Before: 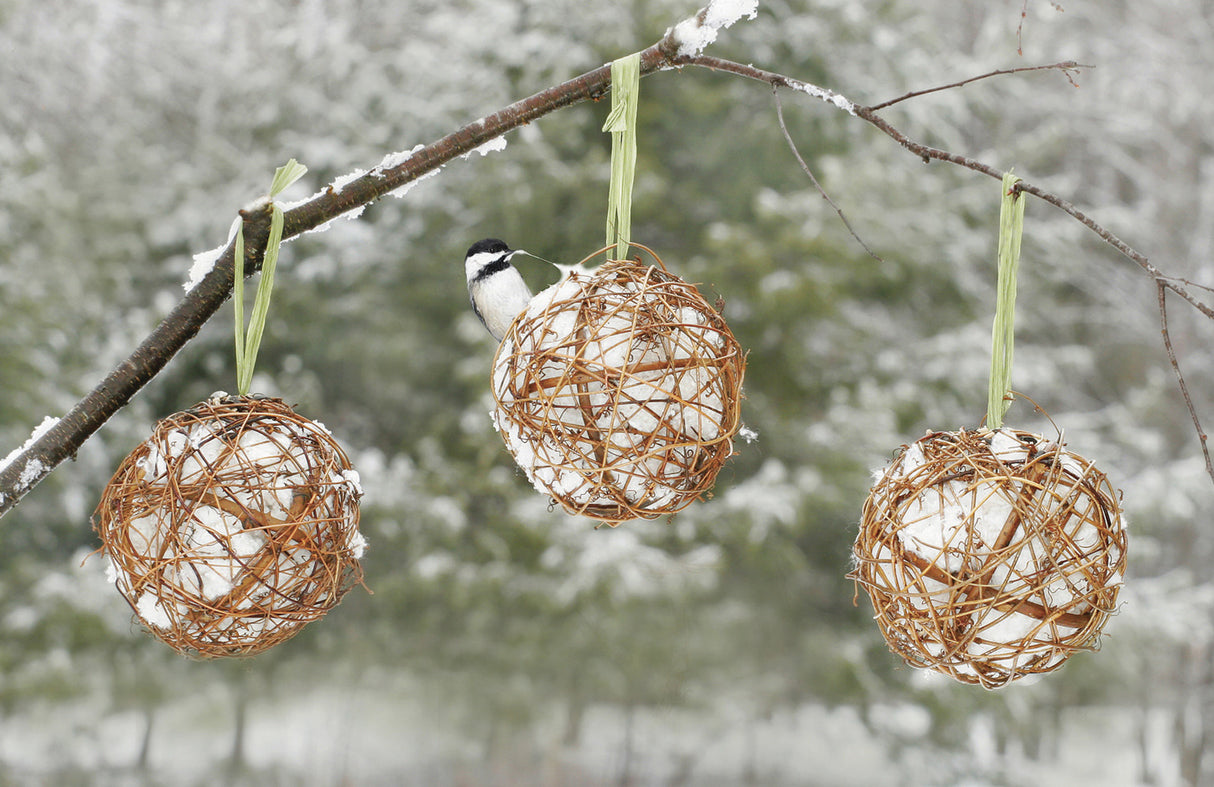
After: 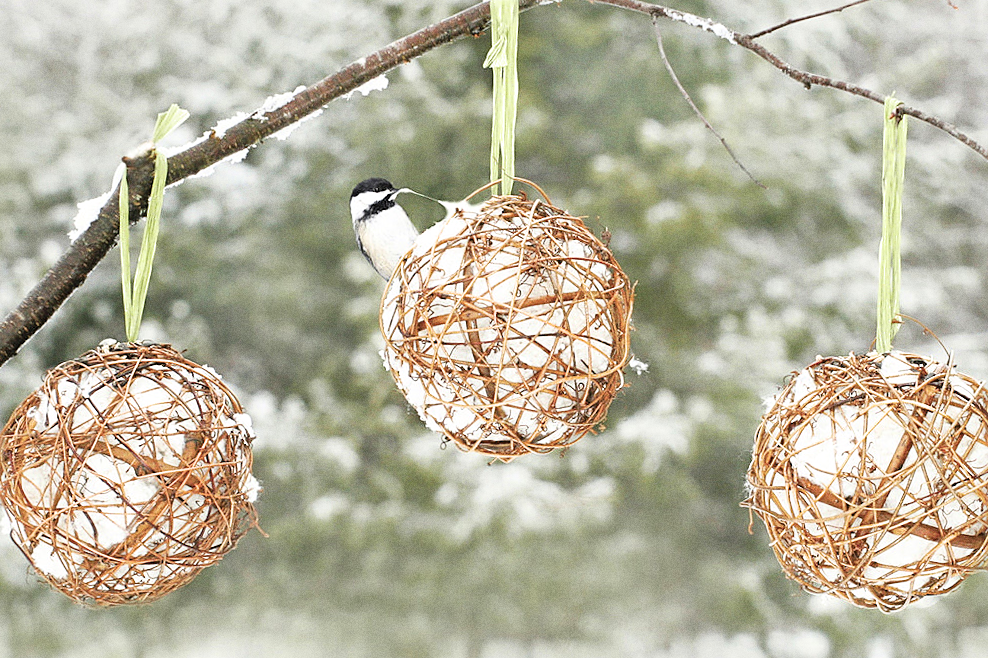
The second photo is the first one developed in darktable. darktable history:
exposure: exposure 0.781 EV, compensate highlight preservation false
grain: strength 26%
sharpen: on, module defaults
contrast brightness saturation: saturation -0.05
crop and rotate: left 10.071%, top 10.071%, right 10.02%, bottom 10.02%
rotate and perspective: rotation -1.77°, lens shift (horizontal) 0.004, automatic cropping off
filmic rgb: black relative exposure -11.35 EV, white relative exposure 3.22 EV, hardness 6.76, color science v6 (2022)
